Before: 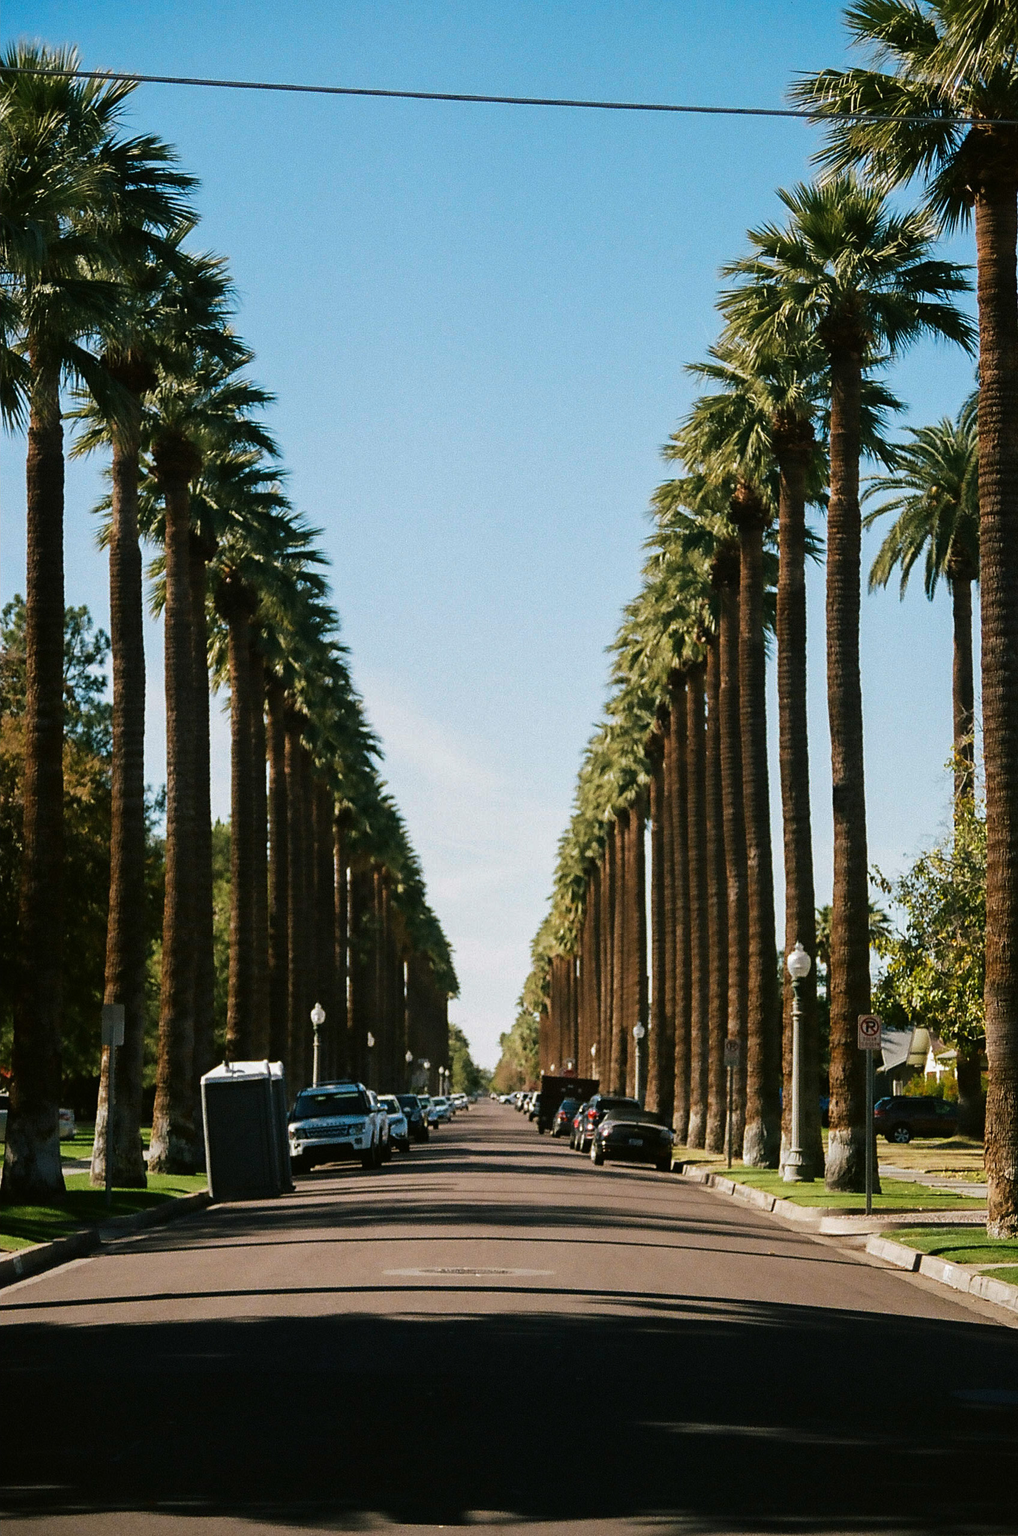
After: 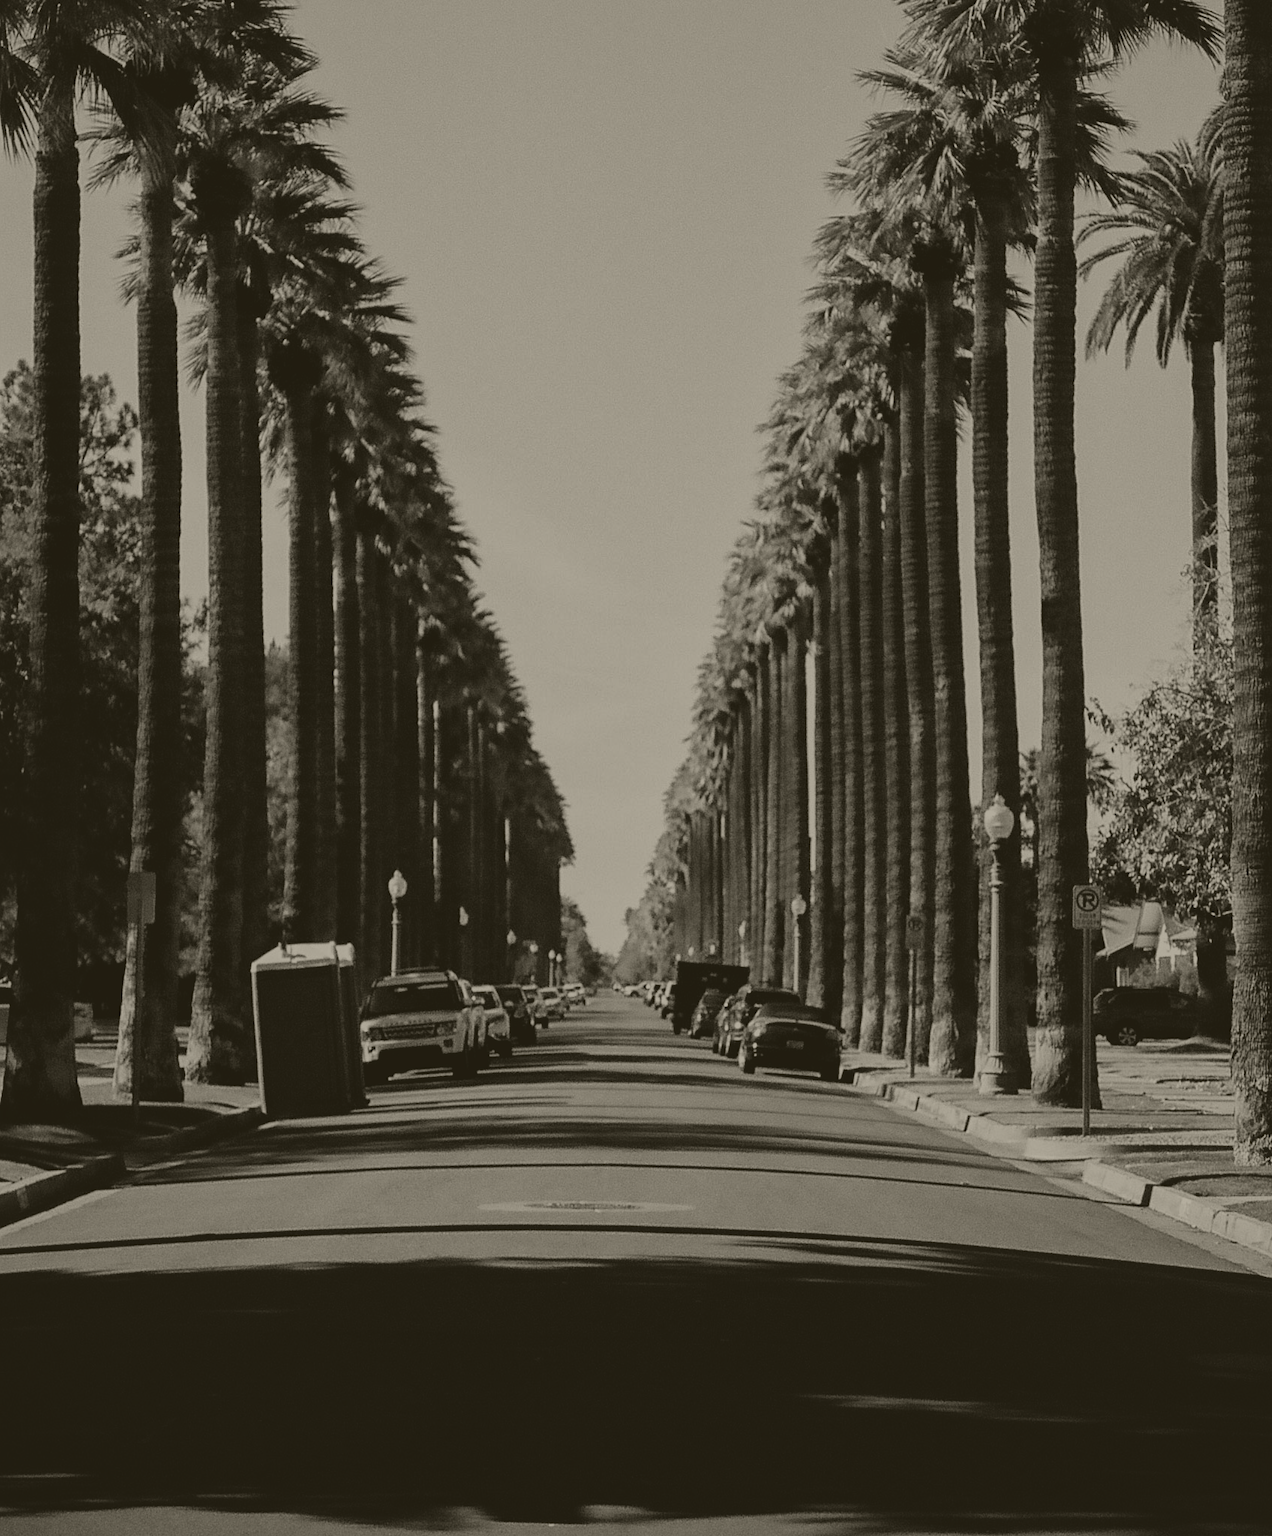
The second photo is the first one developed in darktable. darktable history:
crop and rotate: top 19.998%
contrast brightness saturation: saturation 0.1
exposure: compensate highlight preservation false
tone curve: curves: ch0 [(0, 0) (0.004, 0.001) (0.133, 0.112) (0.325, 0.362) (0.832, 0.893) (1, 1)], color space Lab, linked channels, preserve colors none
local contrast: mode bilateral grid, contrast 20, coarseness 50, detail 132%, midtone range 0.2
white balance: emerald 1
colorize: hue 41.44°, saturation 22%, source mix 60%, lightness 10.61%
